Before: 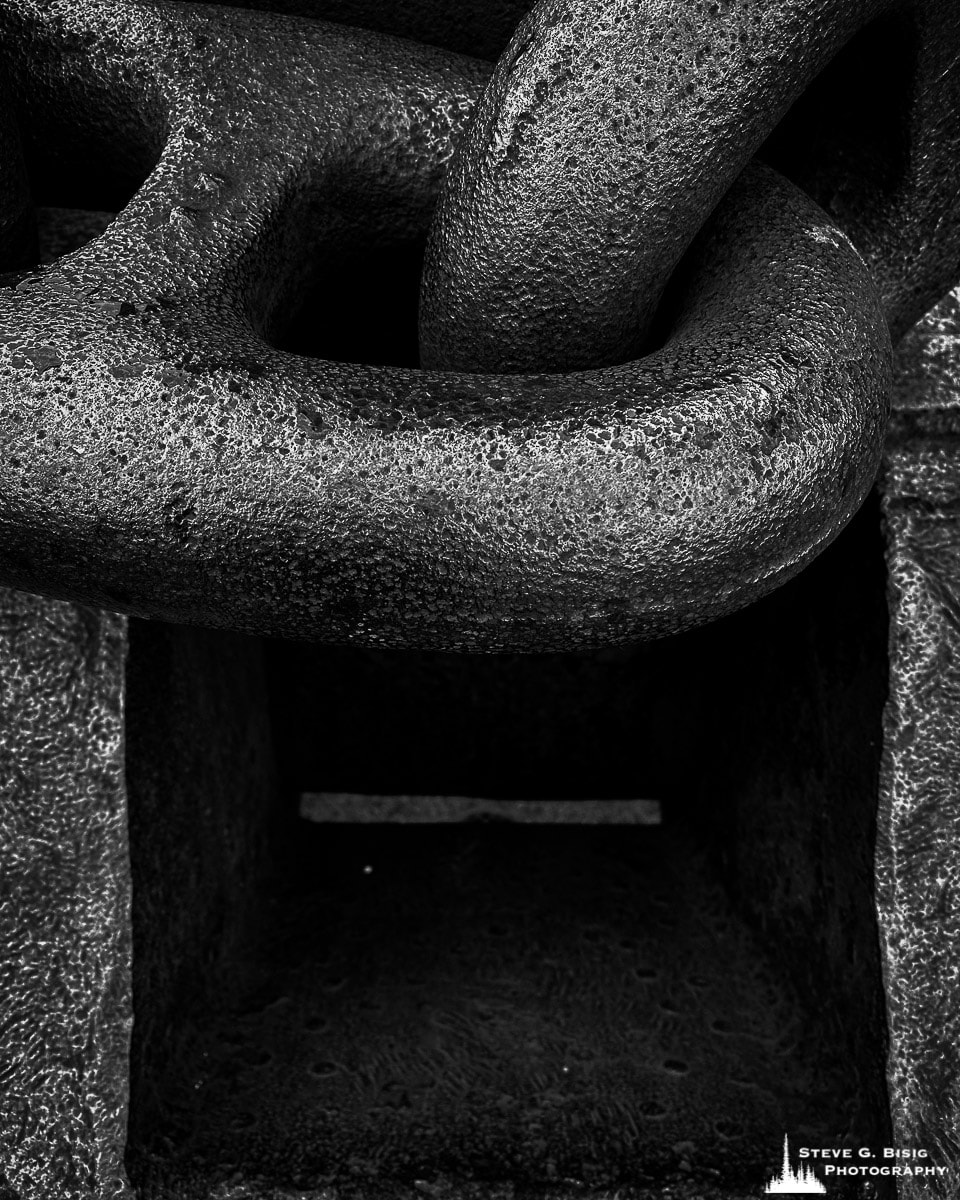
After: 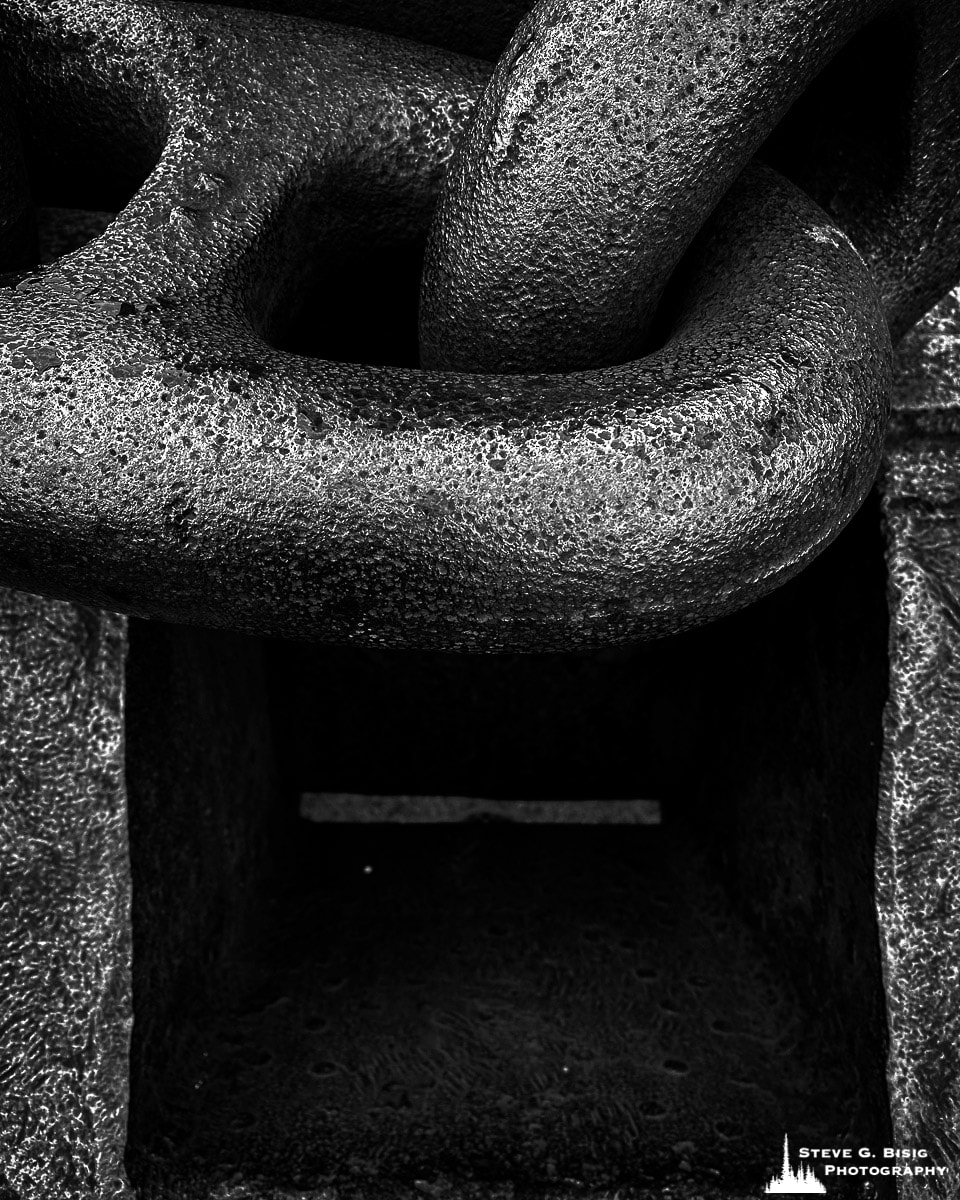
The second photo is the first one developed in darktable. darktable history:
tone equalizer: -8 EV -0.391 EV, -7 EV -0.386 EV, -6 EV -0.362 EV, -5 EV -0.216 EV, -3 EV 0.206 EV, -2 EV 0.34 EV, -1 EV 0.388 EV, +0 EV 0.401 EV
